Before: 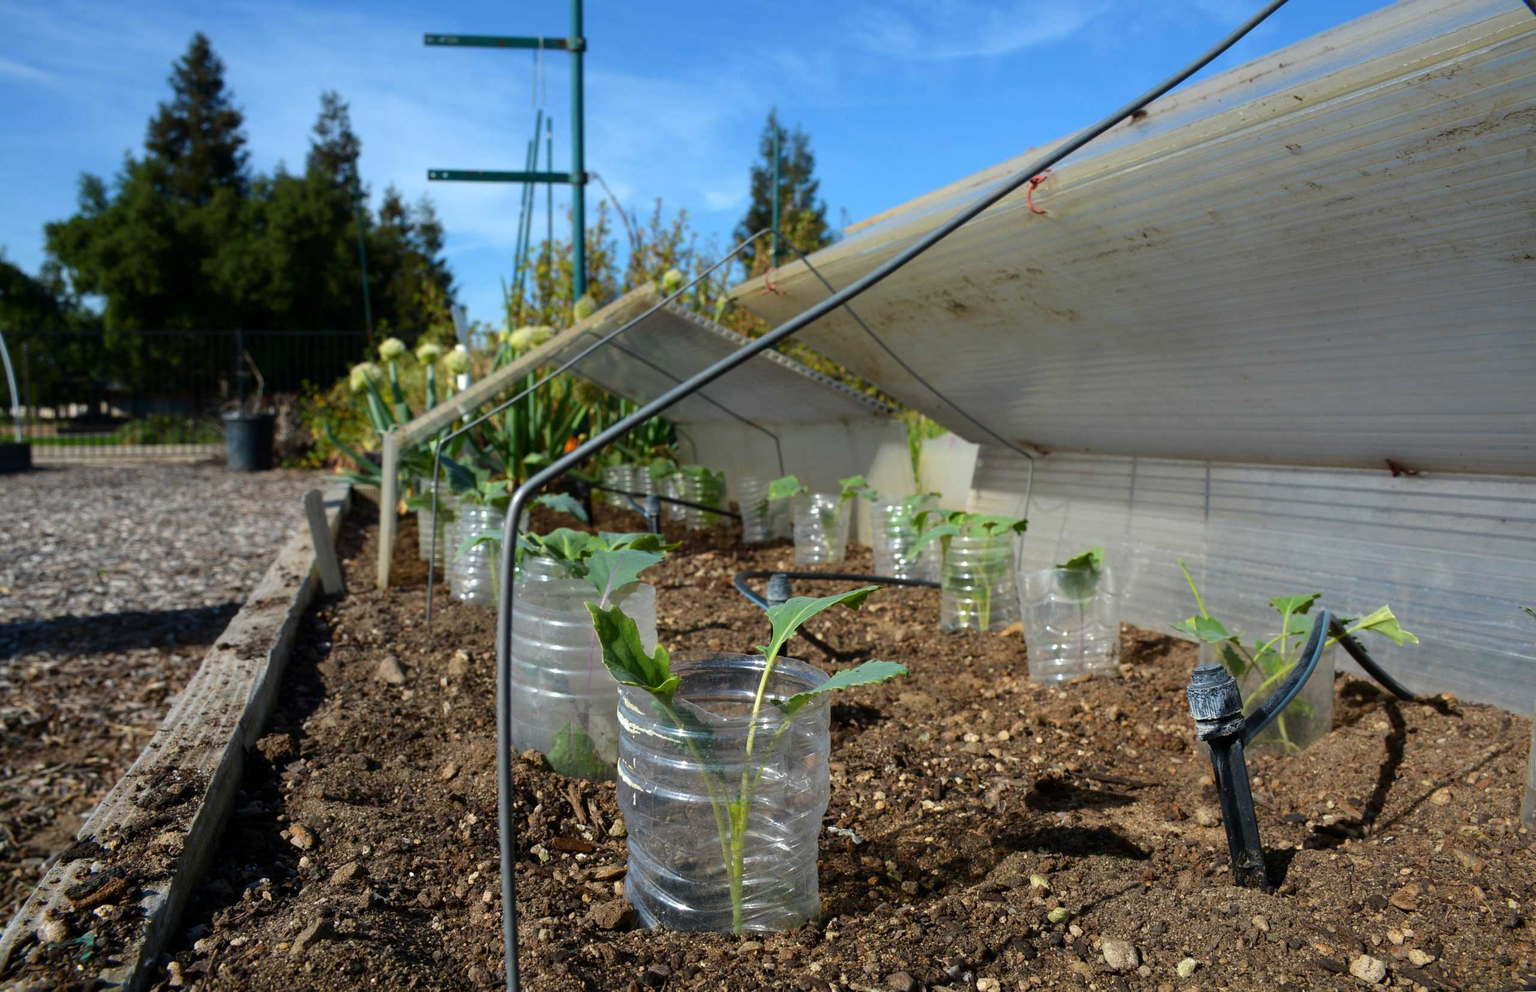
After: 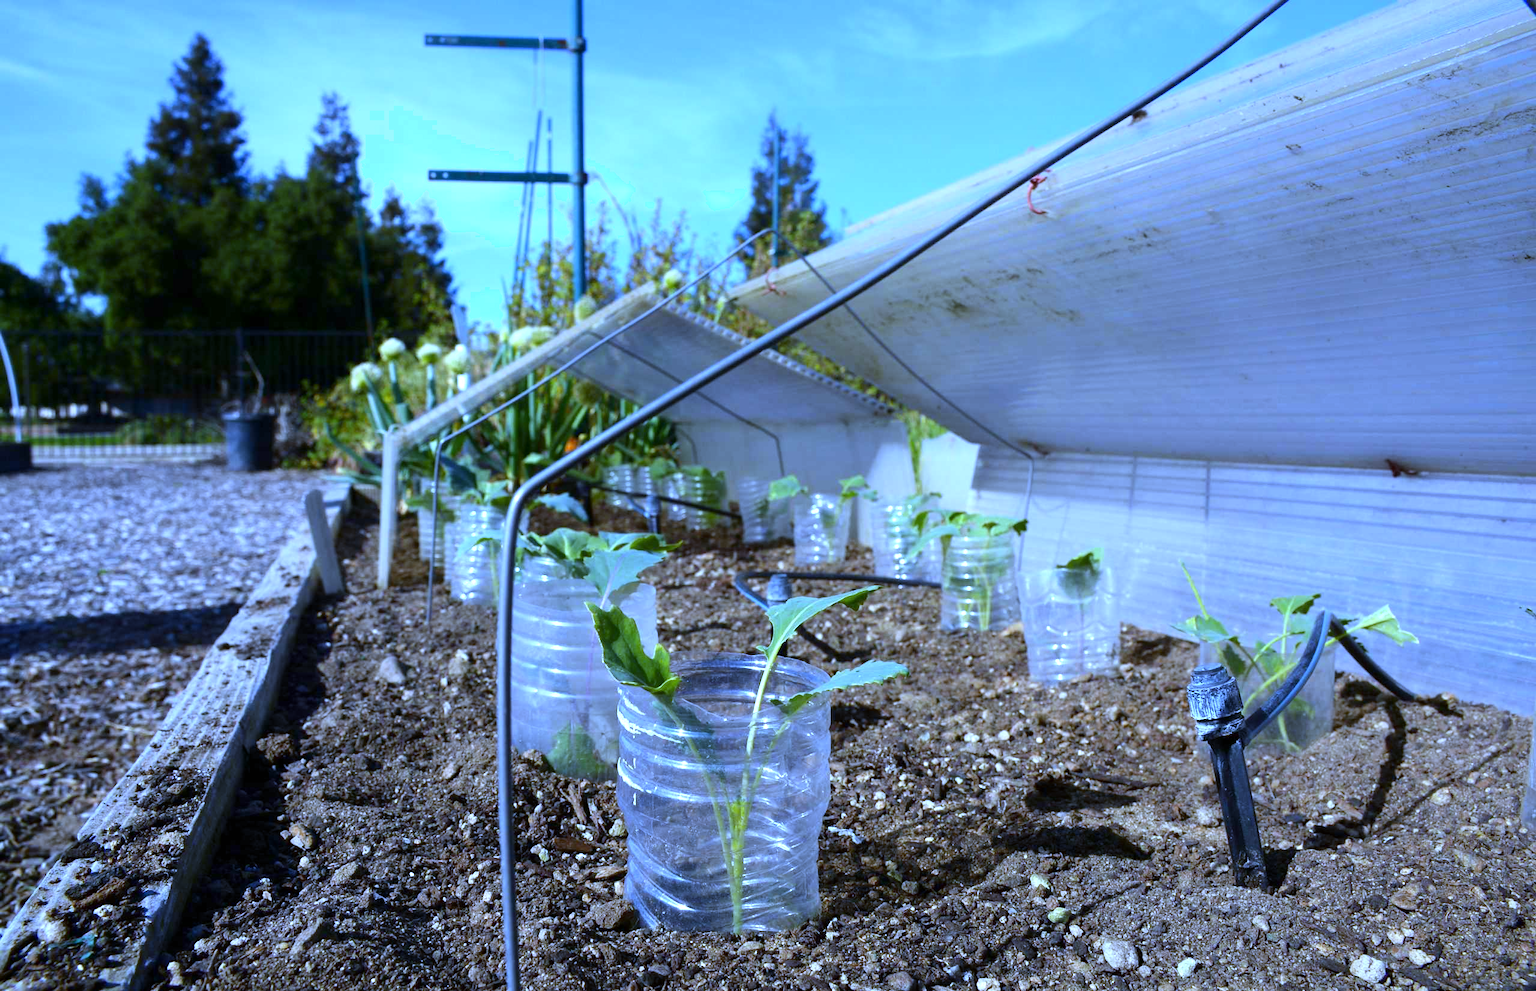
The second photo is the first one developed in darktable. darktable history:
exposure: black level correction 0, exposure 0.7 EV, compensate exposure bias true, compensate highlight preservation false
white balance: red 0.766, blue 1.537
shadows and highlights: shadows -30, highlights 30
